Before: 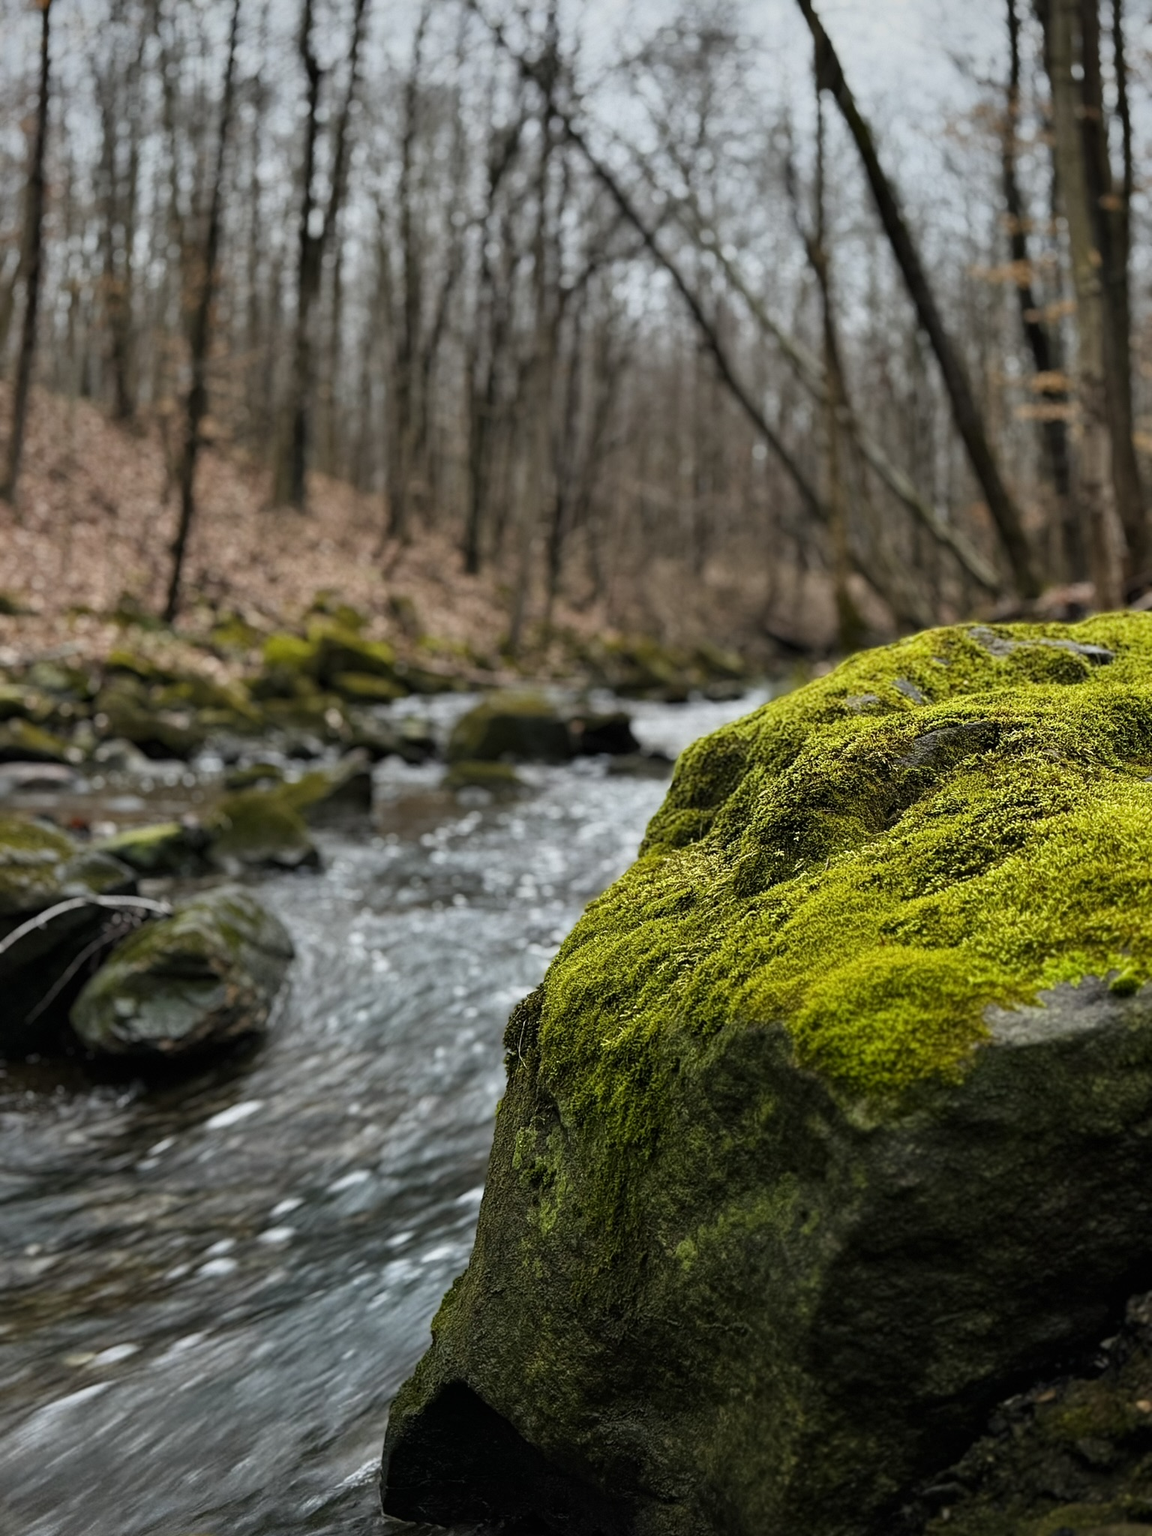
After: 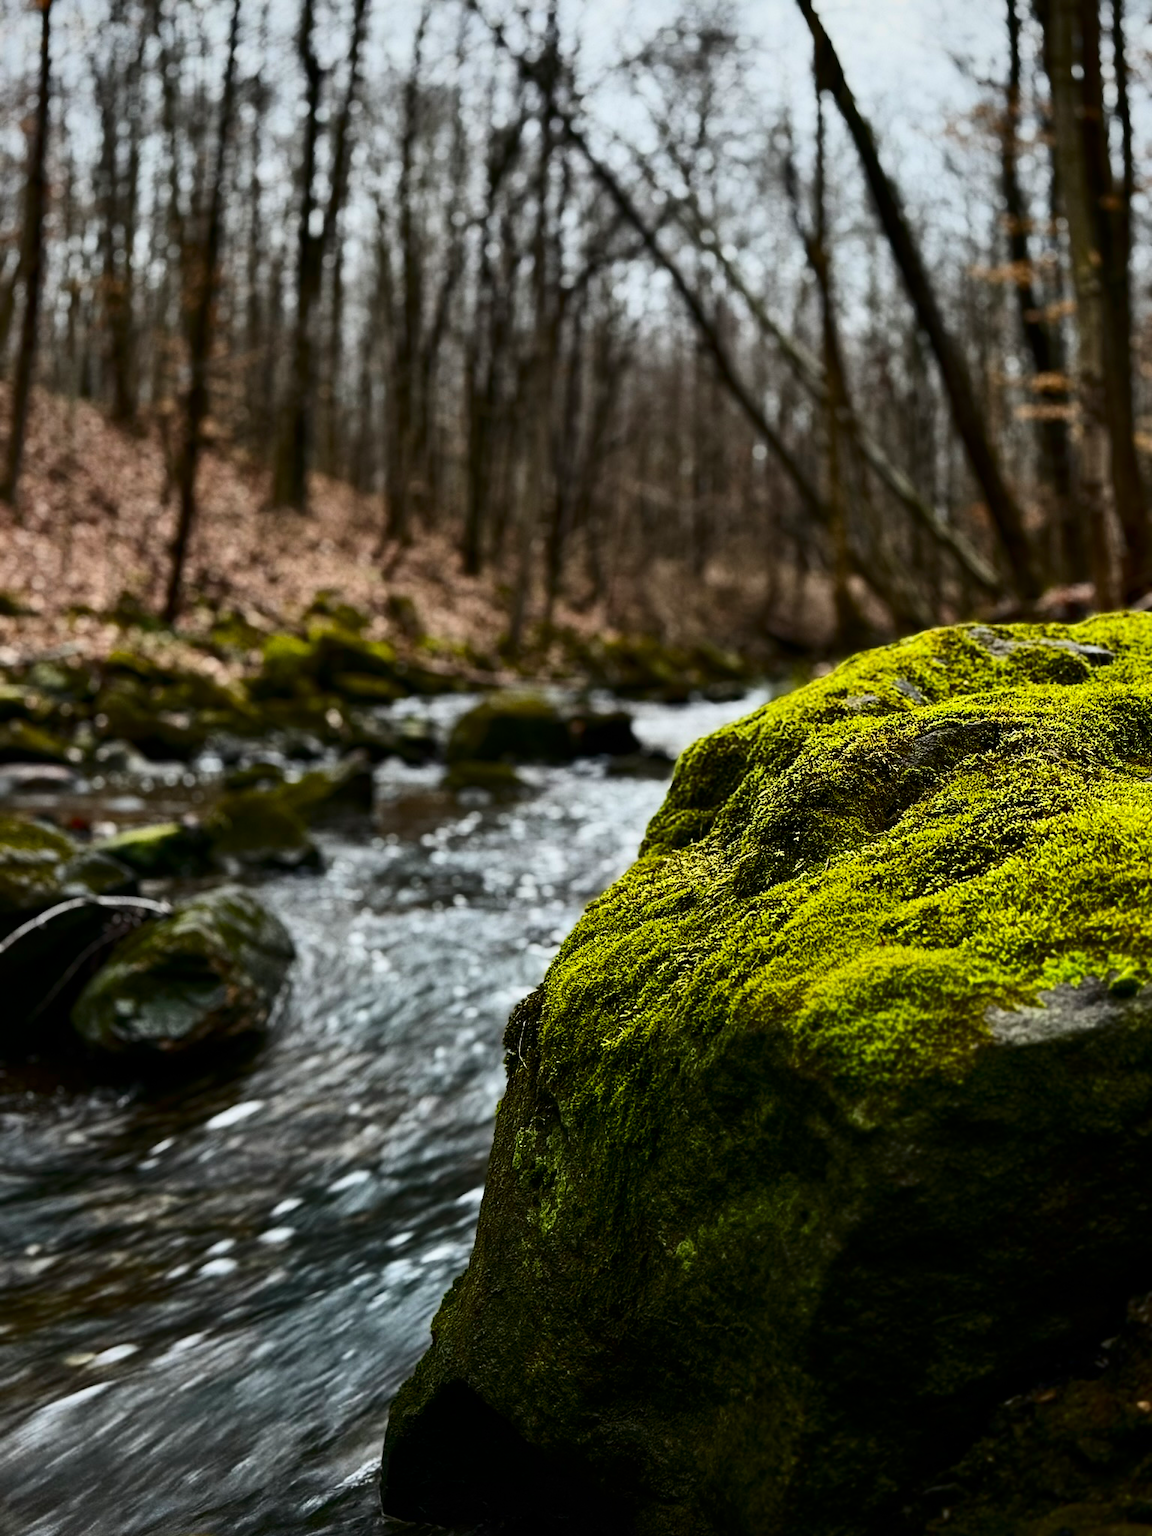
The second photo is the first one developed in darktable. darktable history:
contrast brightness saturation: contrast 0.32, brightness -0.08, saturation 0.17
